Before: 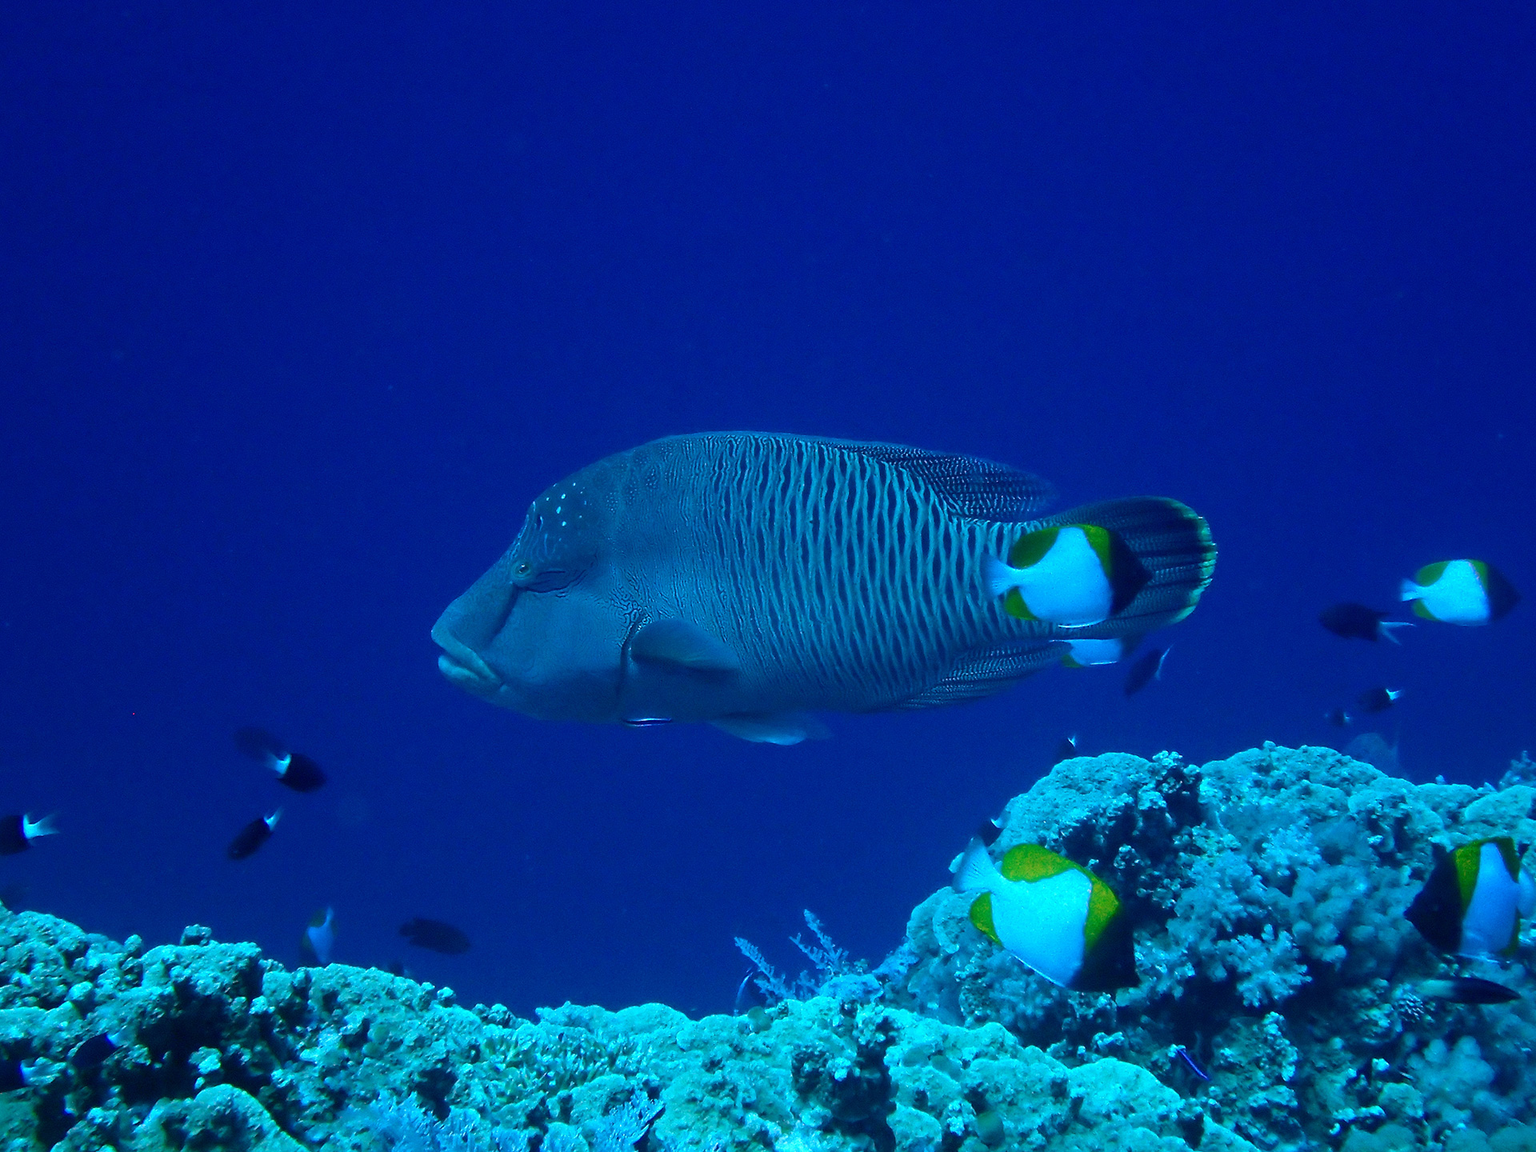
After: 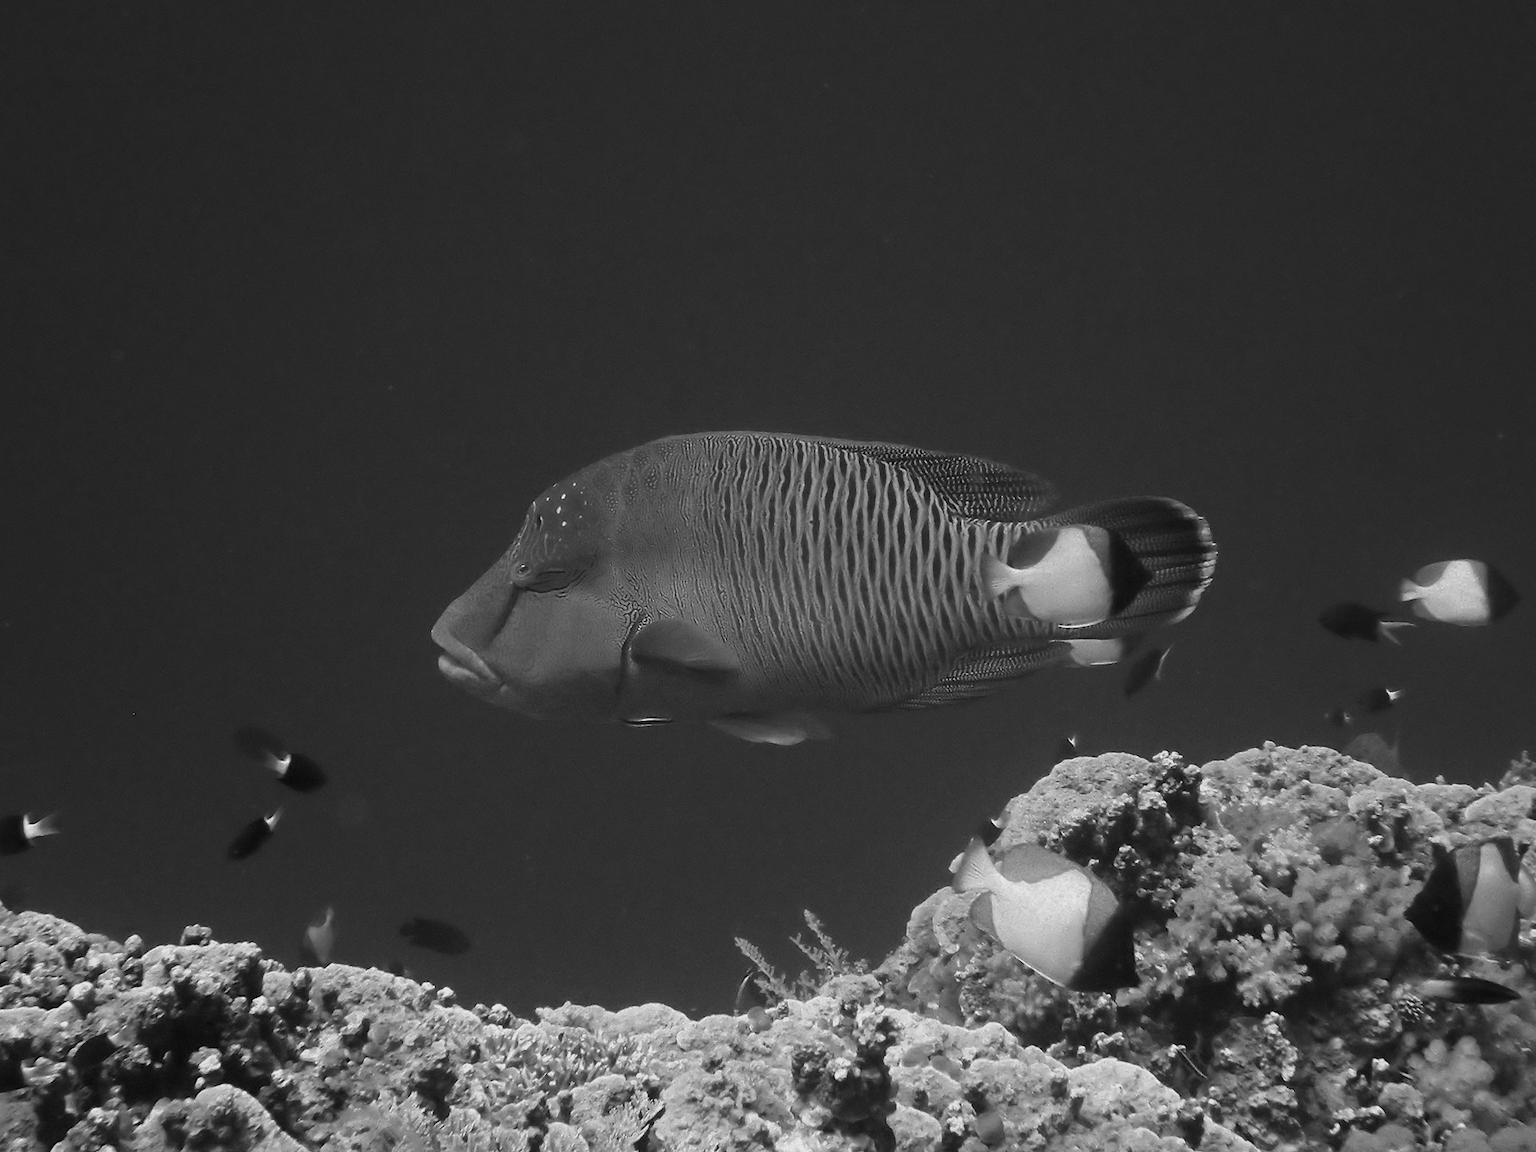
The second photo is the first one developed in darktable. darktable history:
rgb levels: preserve colors max RGB
color contrast: green-magenta contrast 0, blue-yellow contrast 0
